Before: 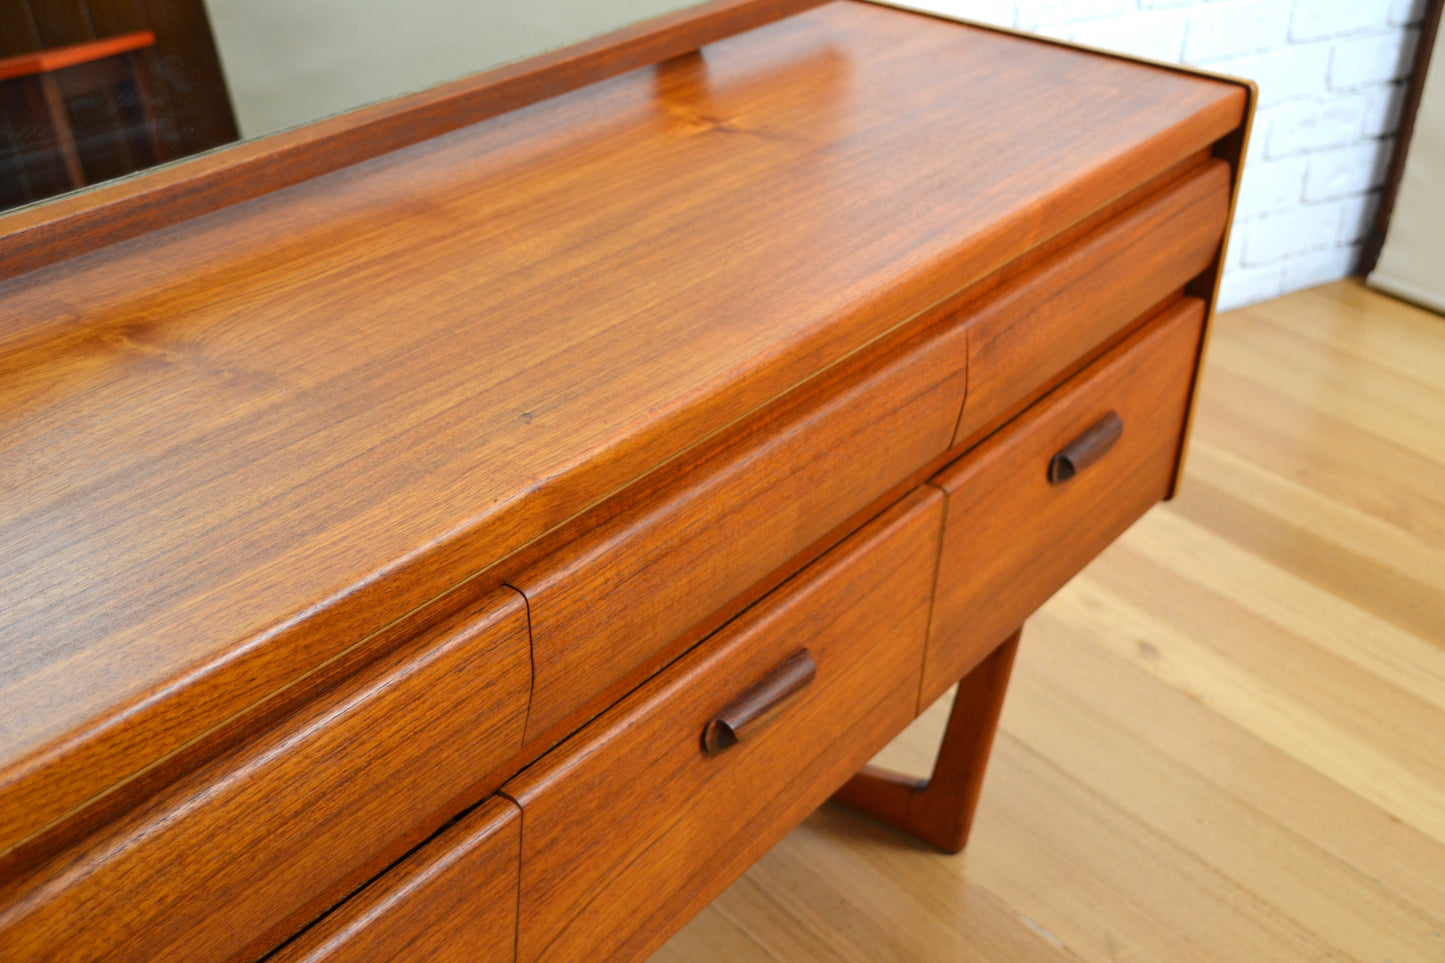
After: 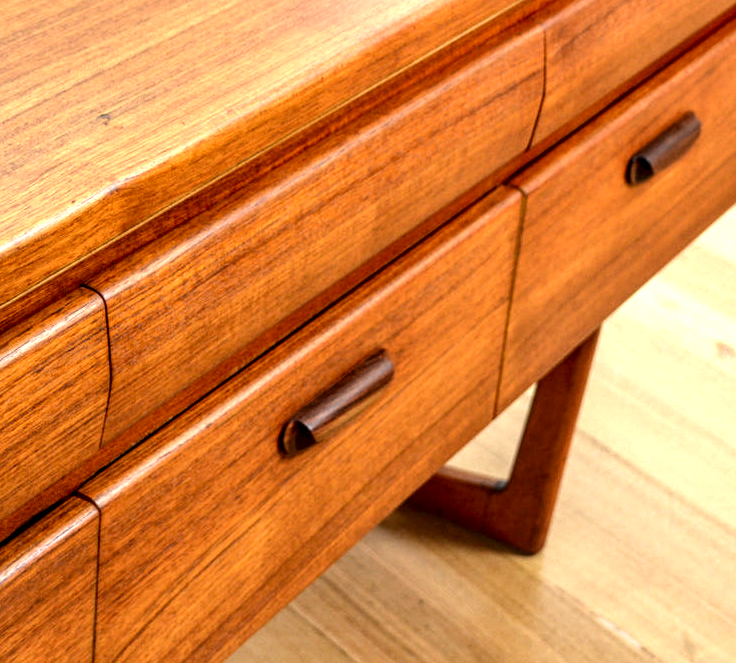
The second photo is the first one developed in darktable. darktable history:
exposure: black level correction 0, exposure 0.7 EV, compensate exposure bias true, compensate highlight preservation false
local contrast: highlights 12%, shadows 38%, detail 183%, midtone range 0.471
crop and rotate: left 29.237%, top 31.152%, right 19.807%
